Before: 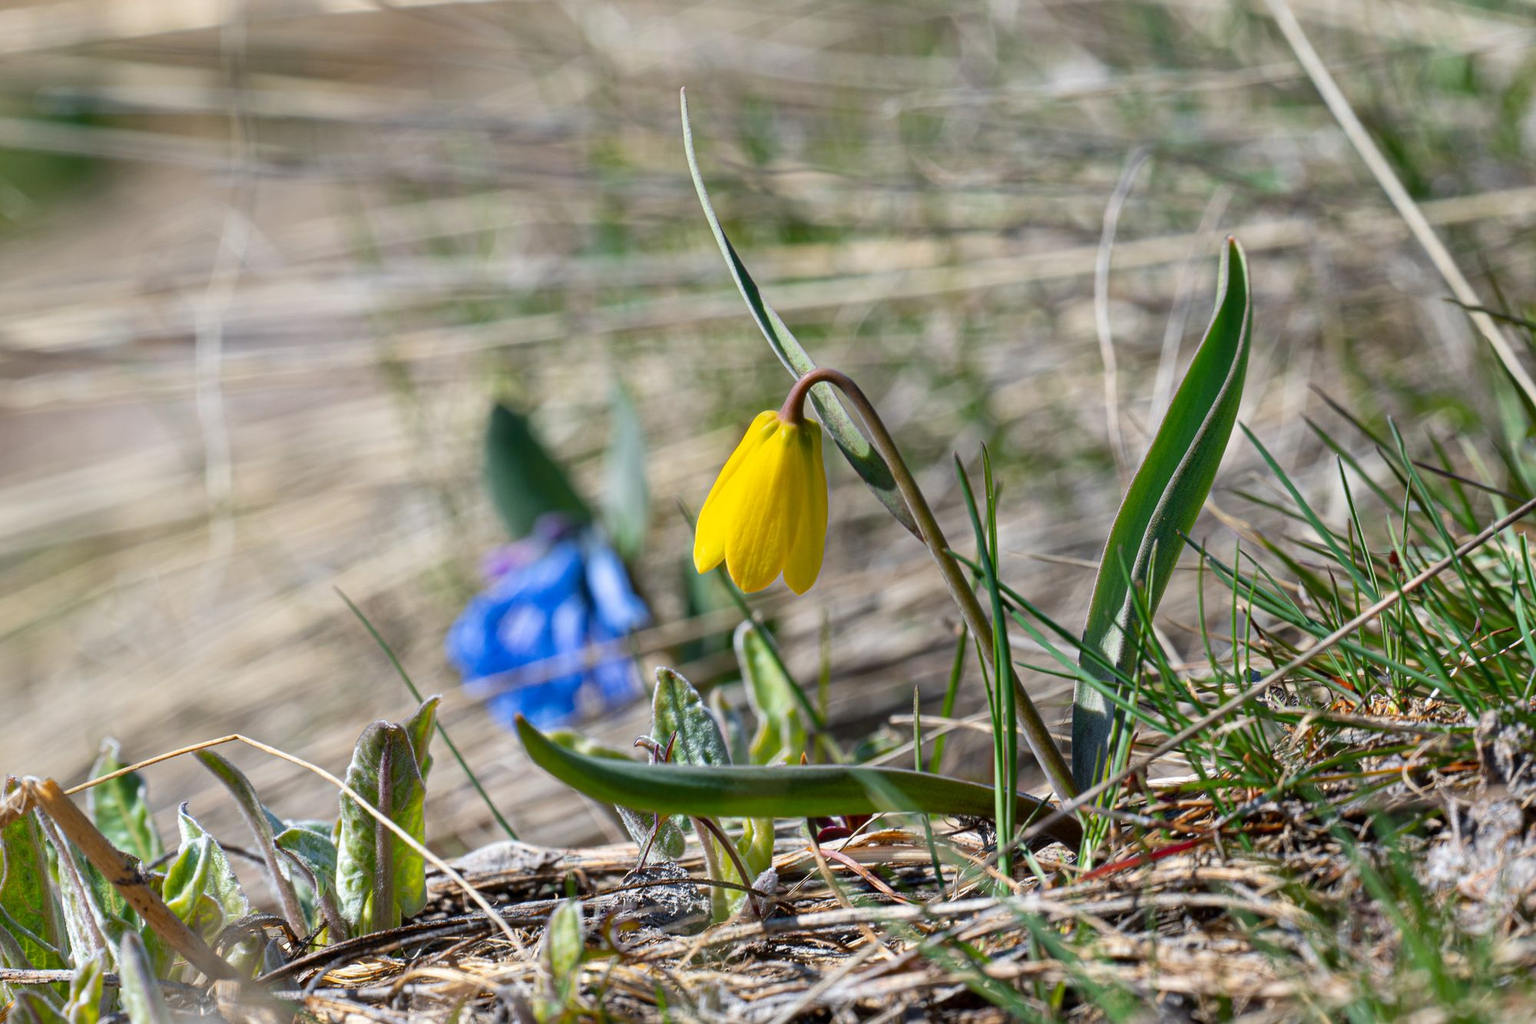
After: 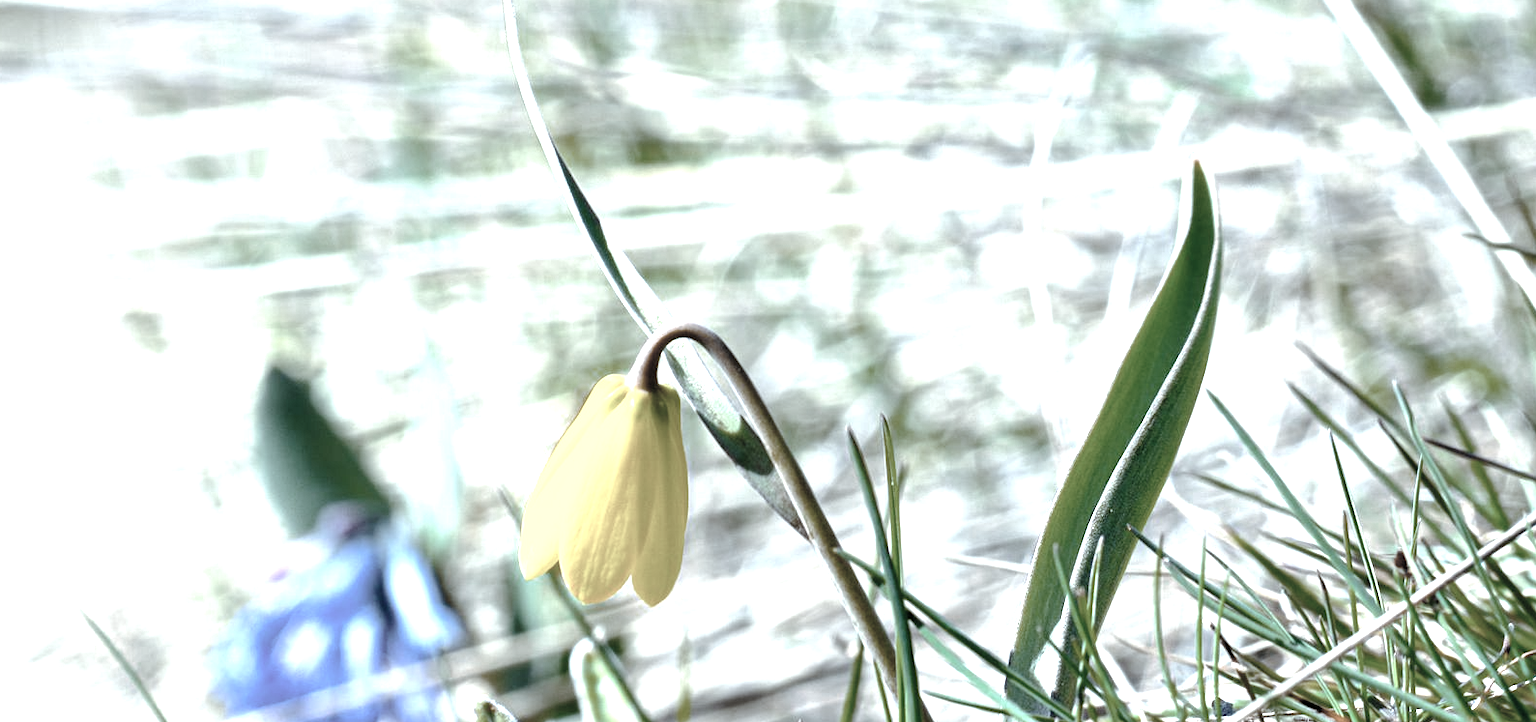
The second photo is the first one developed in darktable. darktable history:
color balance rgb: perceptual saturation grading › global saturation 25.033%, perceptual brilliance grading › global brilliance 15.338%, perceptual brilliance grading › shadows -34.699%
crop: left 18.322%, top 11.102%, right 1.88%, bottom 32.808%
tone equalizer: -8 EV -0.411 EV, -7 EV -0.388 EV, -6 EV -0.329 EV, -5 EV -0.217 EV, -3 EV 0.225 EV, -2 EV 0.328 EV, -1 EV 0.37 EV, +0 EV 0.412 EV
exposure: black level correction 0, exposure 1.104 EV, compensate exposure bias true, compensate highlight preservation false
vignetting: fall-off start 116.41%, fall-off radius 58.18%, center (-0.057, -0.356)
color correction: highlights a* -13.14, highlights b* -17.8, saturation 0.701
tone curve: curves: ch0 [(0, 0) (0.004, 0) (0.133, 0.076) (0.325, 0.362) (0.879, 0.885) (1, 1)], preserve colors none
color zones: curves: ch0 [(0, 0.487) (0.241, 0.395) (0.434, 0.373) (0.658, 0.412) (0.838, 0.487)]; ch1 [(0, 0) (0.053, 0.053) (0.211, 0.202) (0.579, 0.259) (0.781, 0.241)]
